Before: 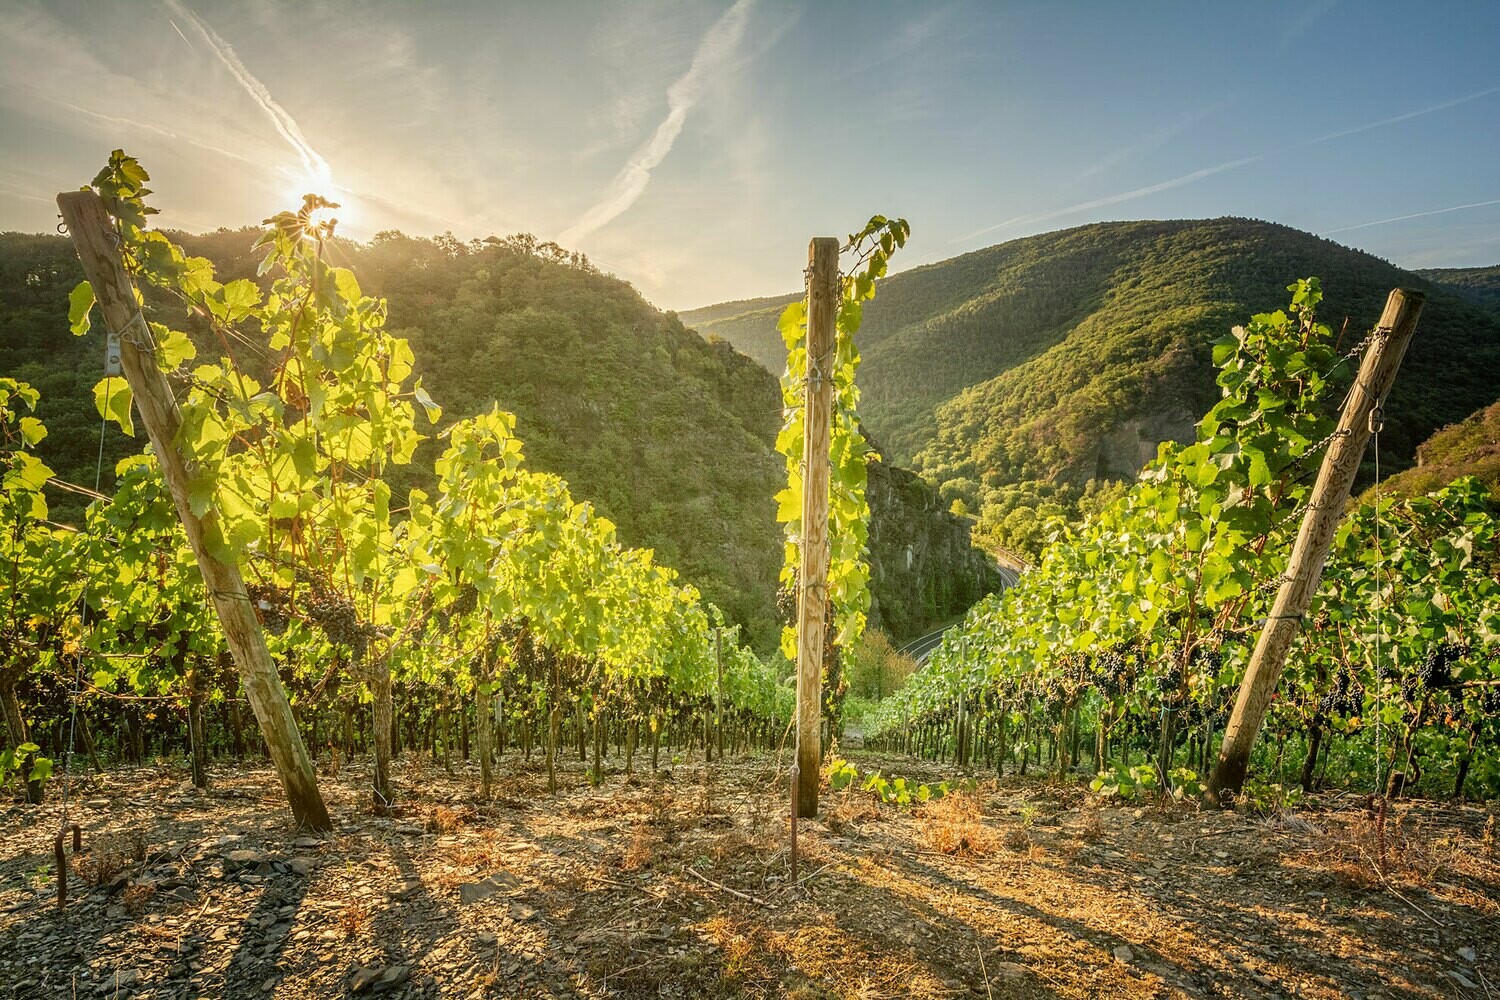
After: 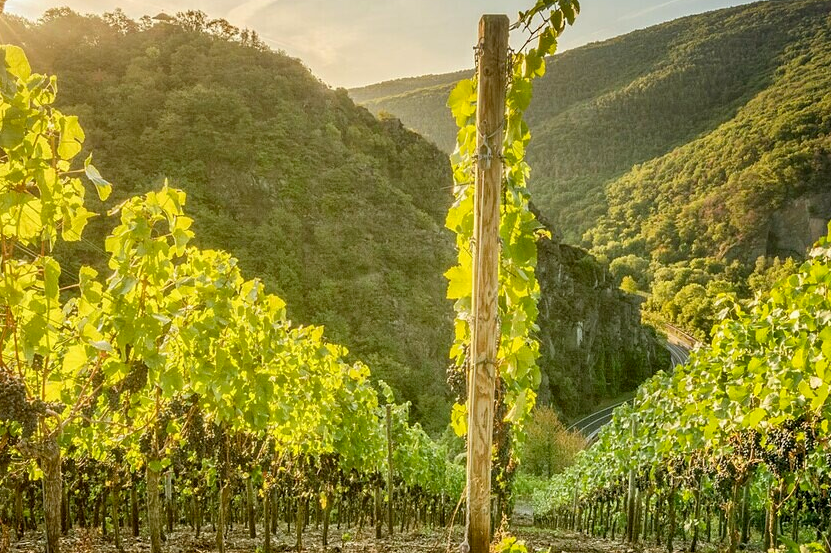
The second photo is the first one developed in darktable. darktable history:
crop and rotate: left 22.006%, top 22.369%, right 22.529%, bottom 22.314%
color balance rgb: shadows lift › chroma 4.019%, shadows lift › hue 90.34°, global offset › luminance -0.365%, perceptual saturation grading › global saturation 0.919%, global vibrance 14.922%
